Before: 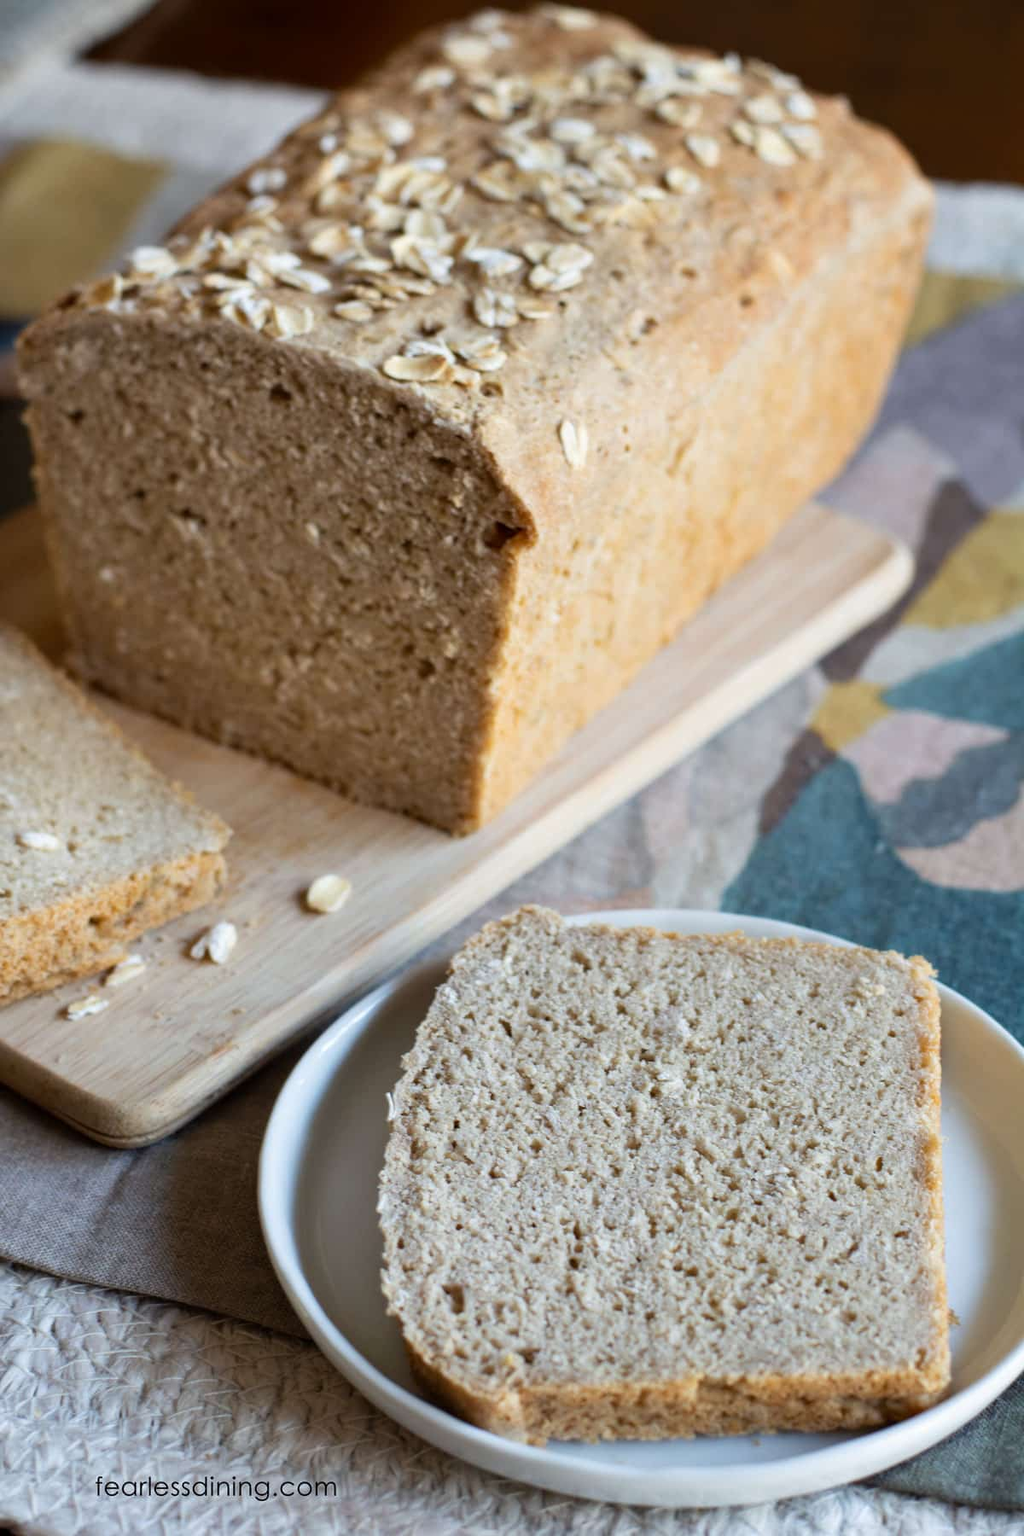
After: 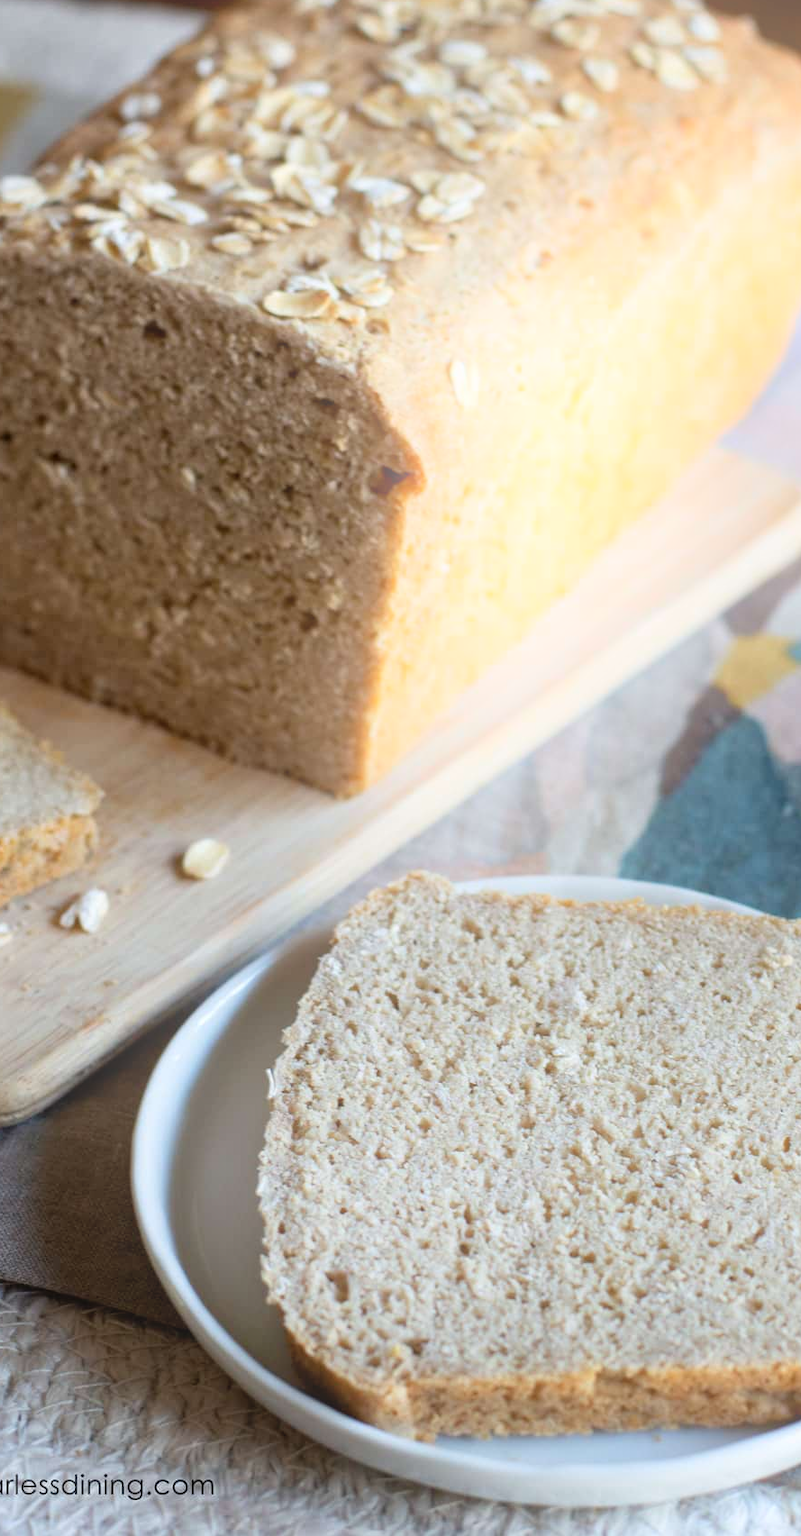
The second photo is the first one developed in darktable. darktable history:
crop and rotate: left 13.15%, top 5.251%, right 12.609%
bloom: on, module defaults
